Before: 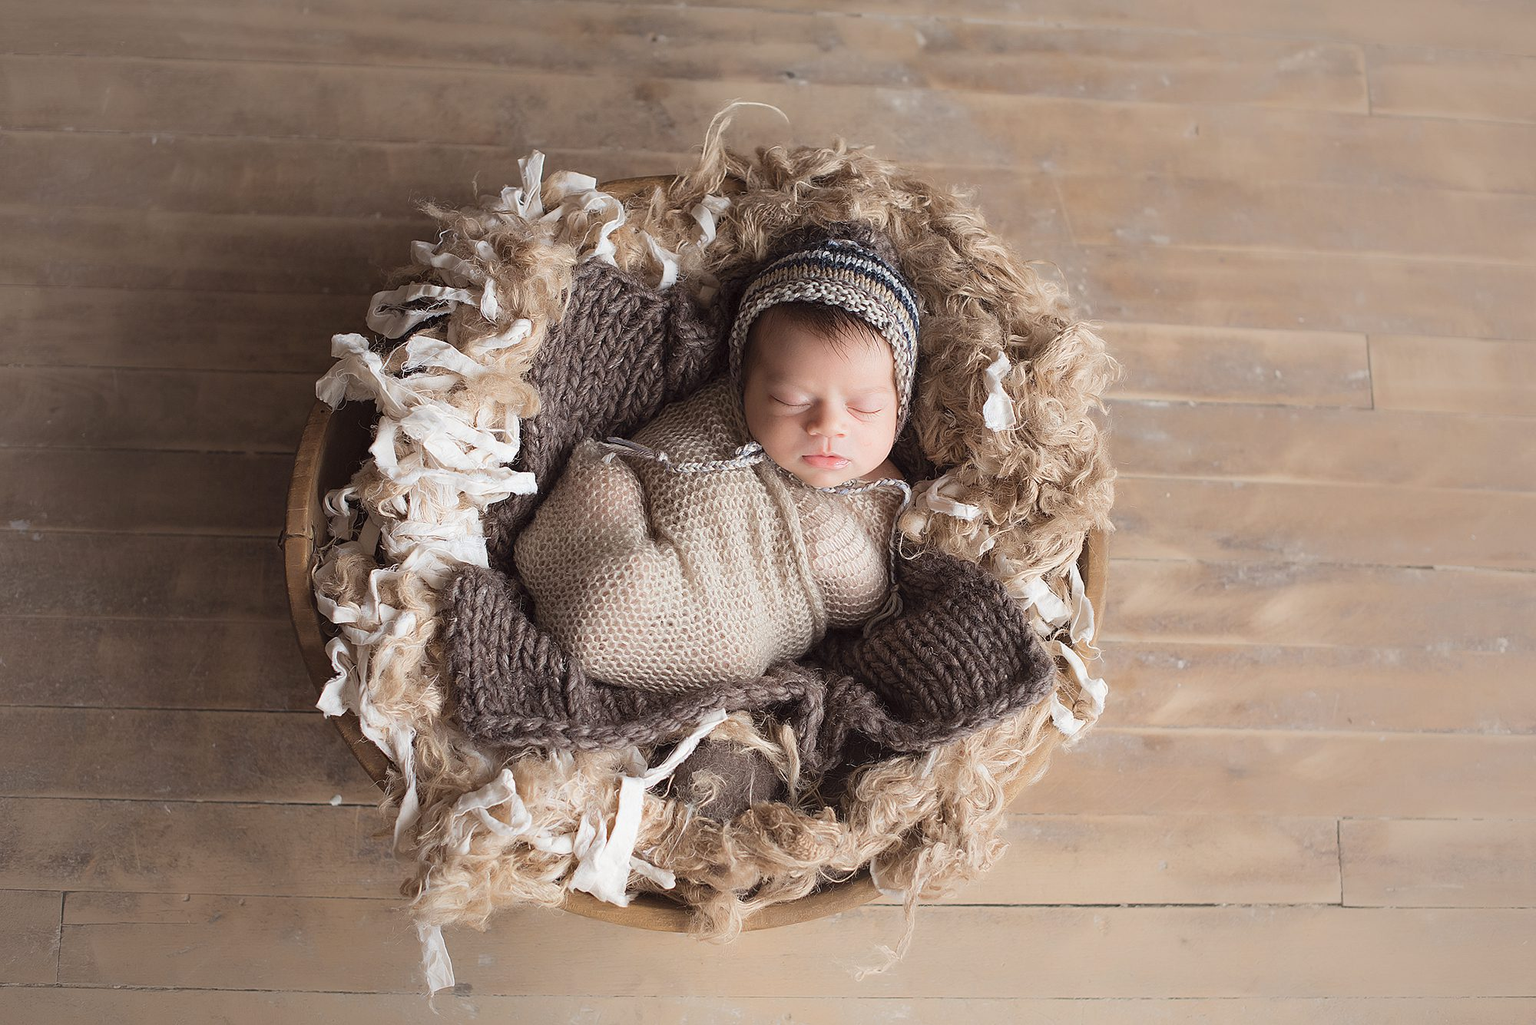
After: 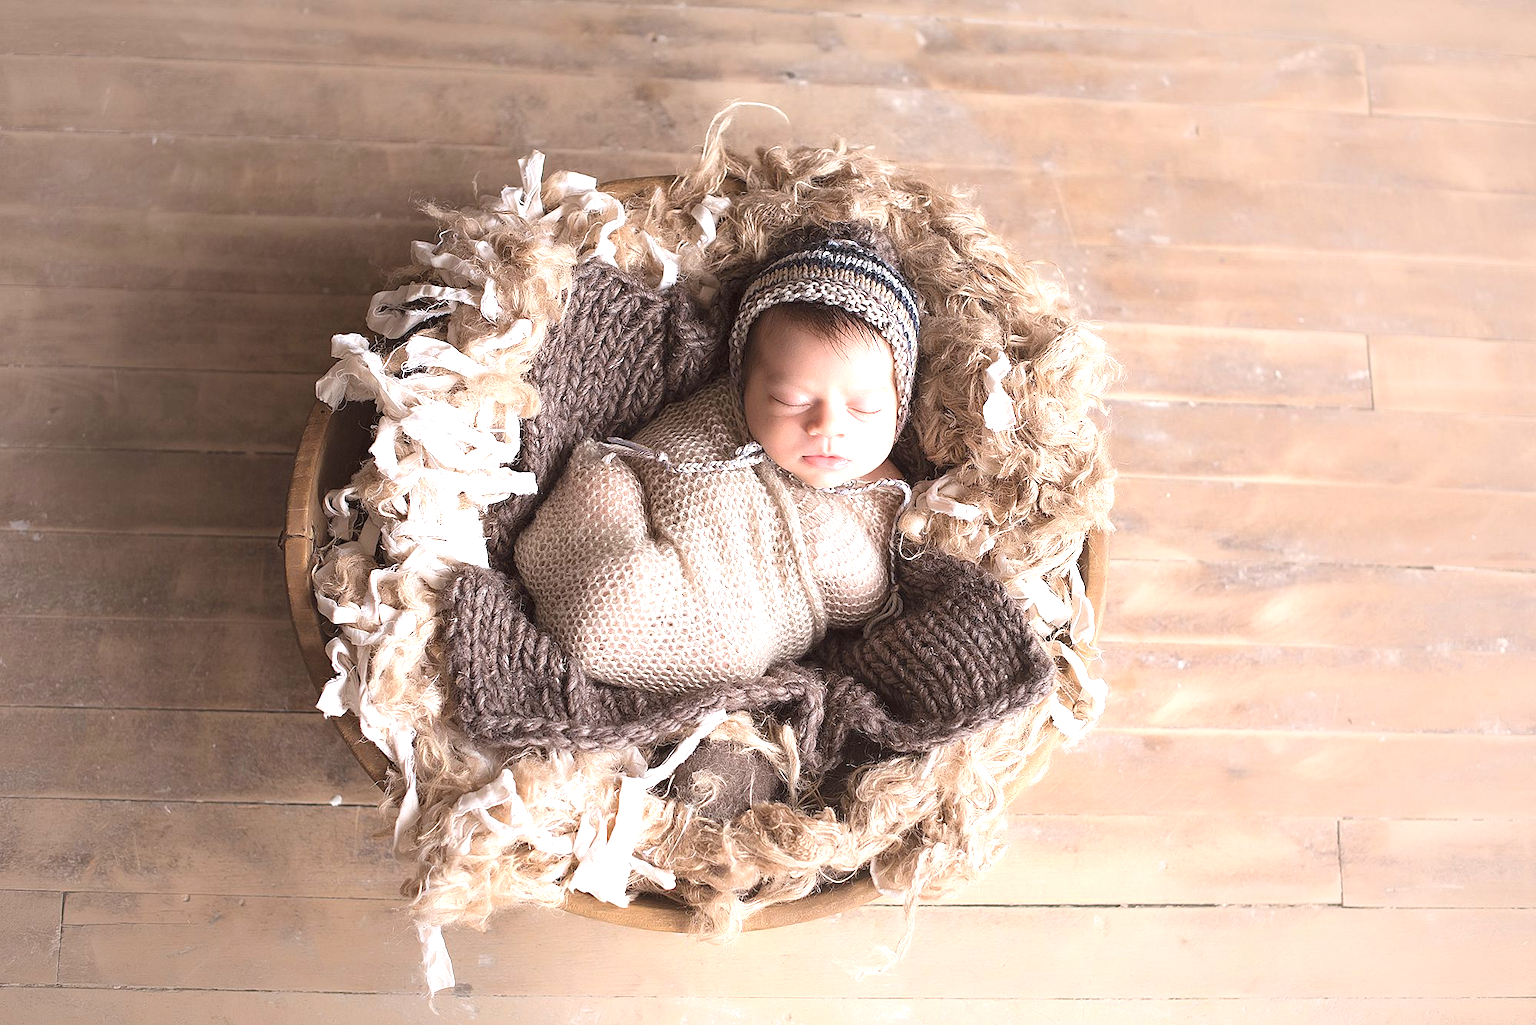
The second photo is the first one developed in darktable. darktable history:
exposure: black level correction 0, exposure 0.95 EV, compensate exposure bias true, compensate highlight preservation false
color correction: highlights a* 3.12, highlights b* -1.55, shadows a* -0.101, shadows b* 2.52, saturation 0.98
